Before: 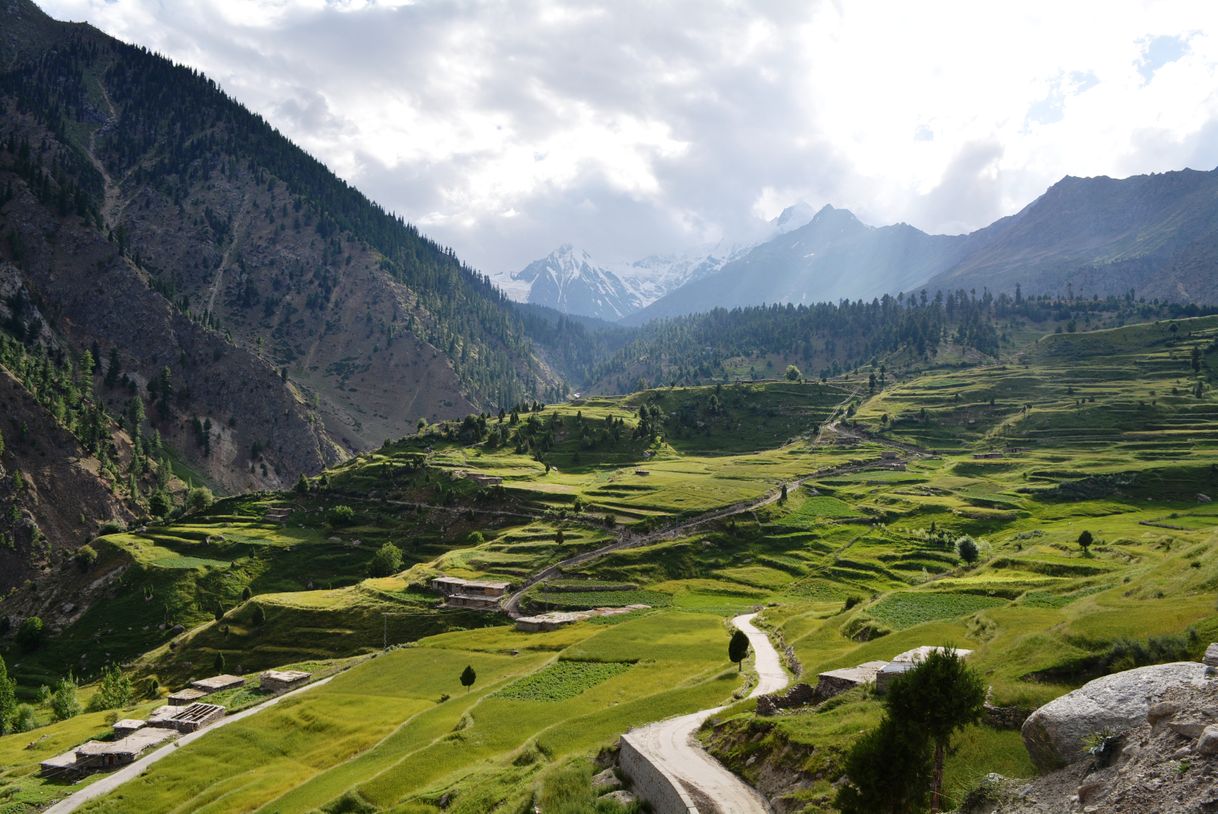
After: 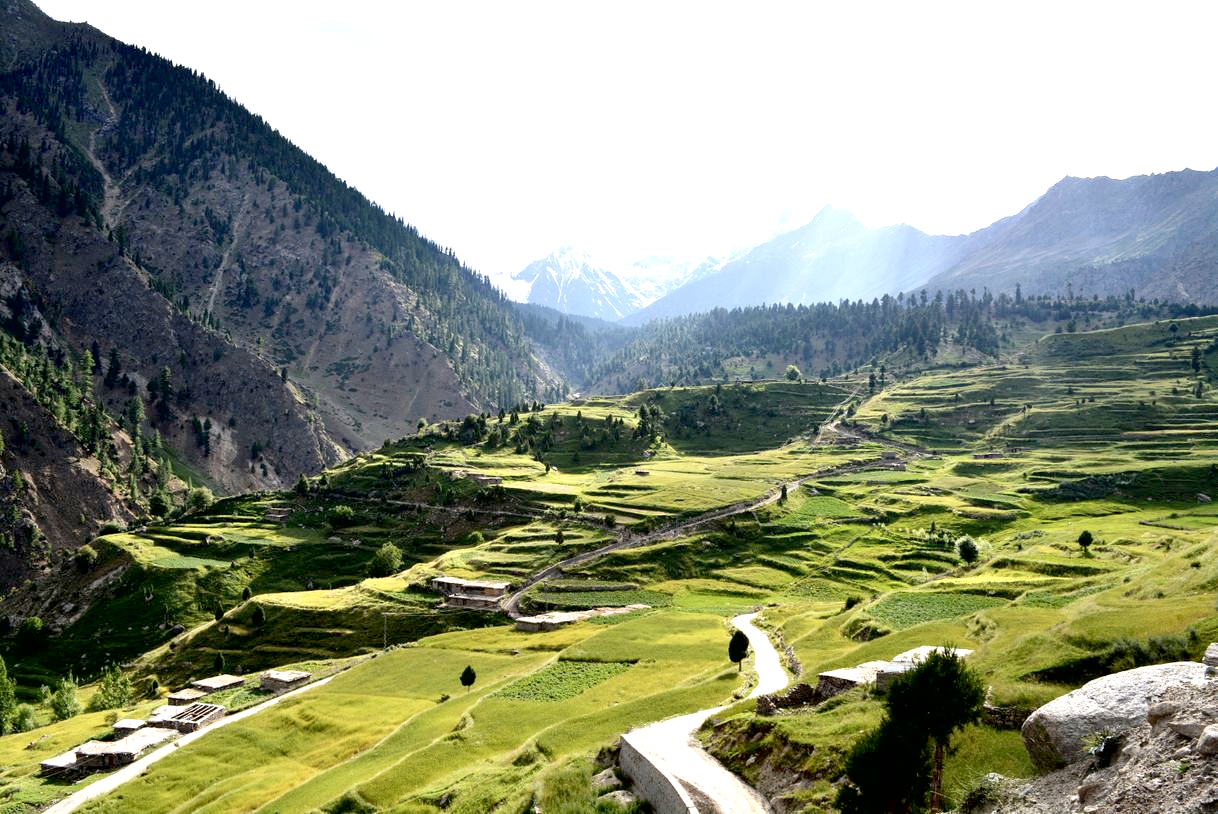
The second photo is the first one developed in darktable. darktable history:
contrast brightness saturation: contrast 0.109, saturation -0.17
exposure: black level correction 0.01, exposure 1 EV, compensate exposure bias true, compensate highlight preservation false
